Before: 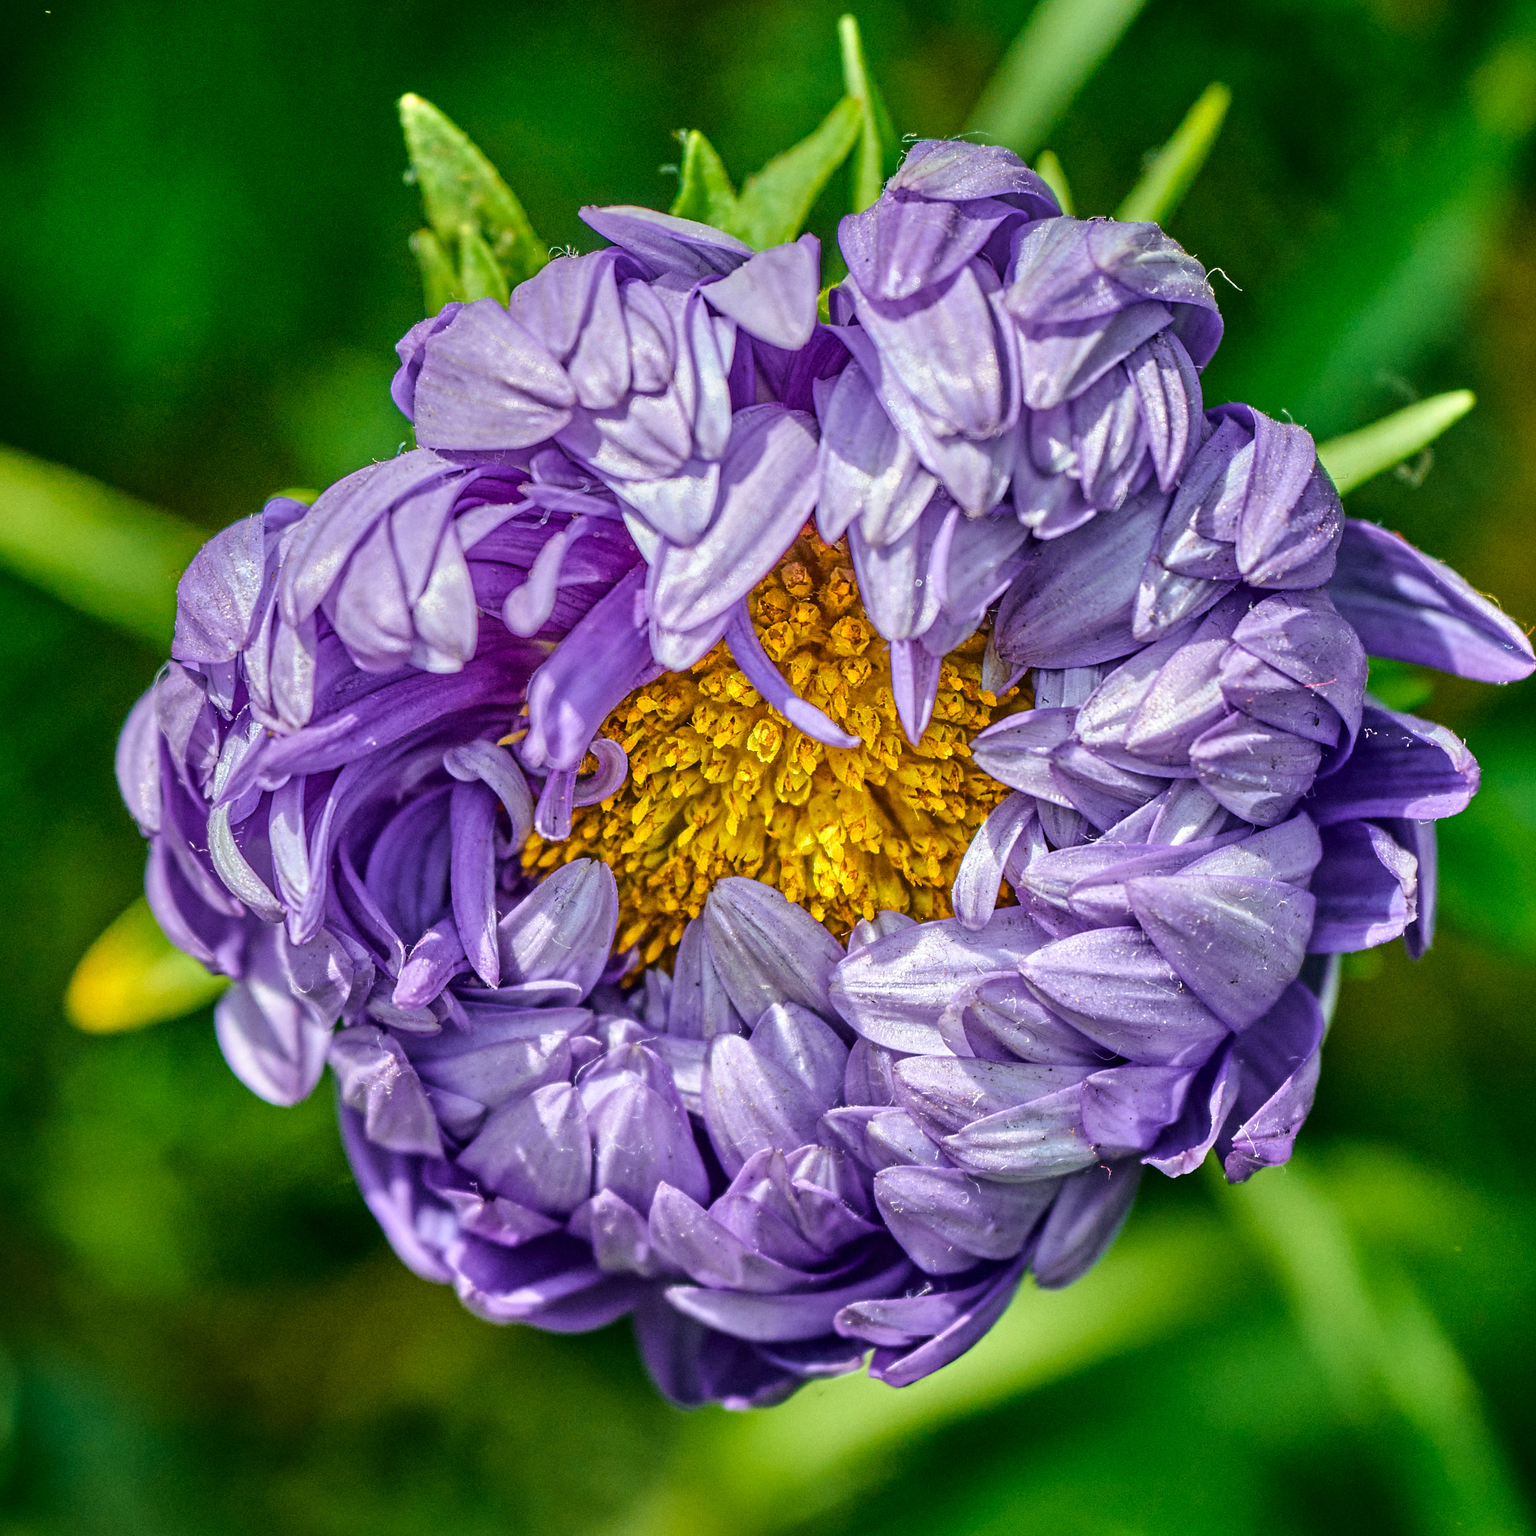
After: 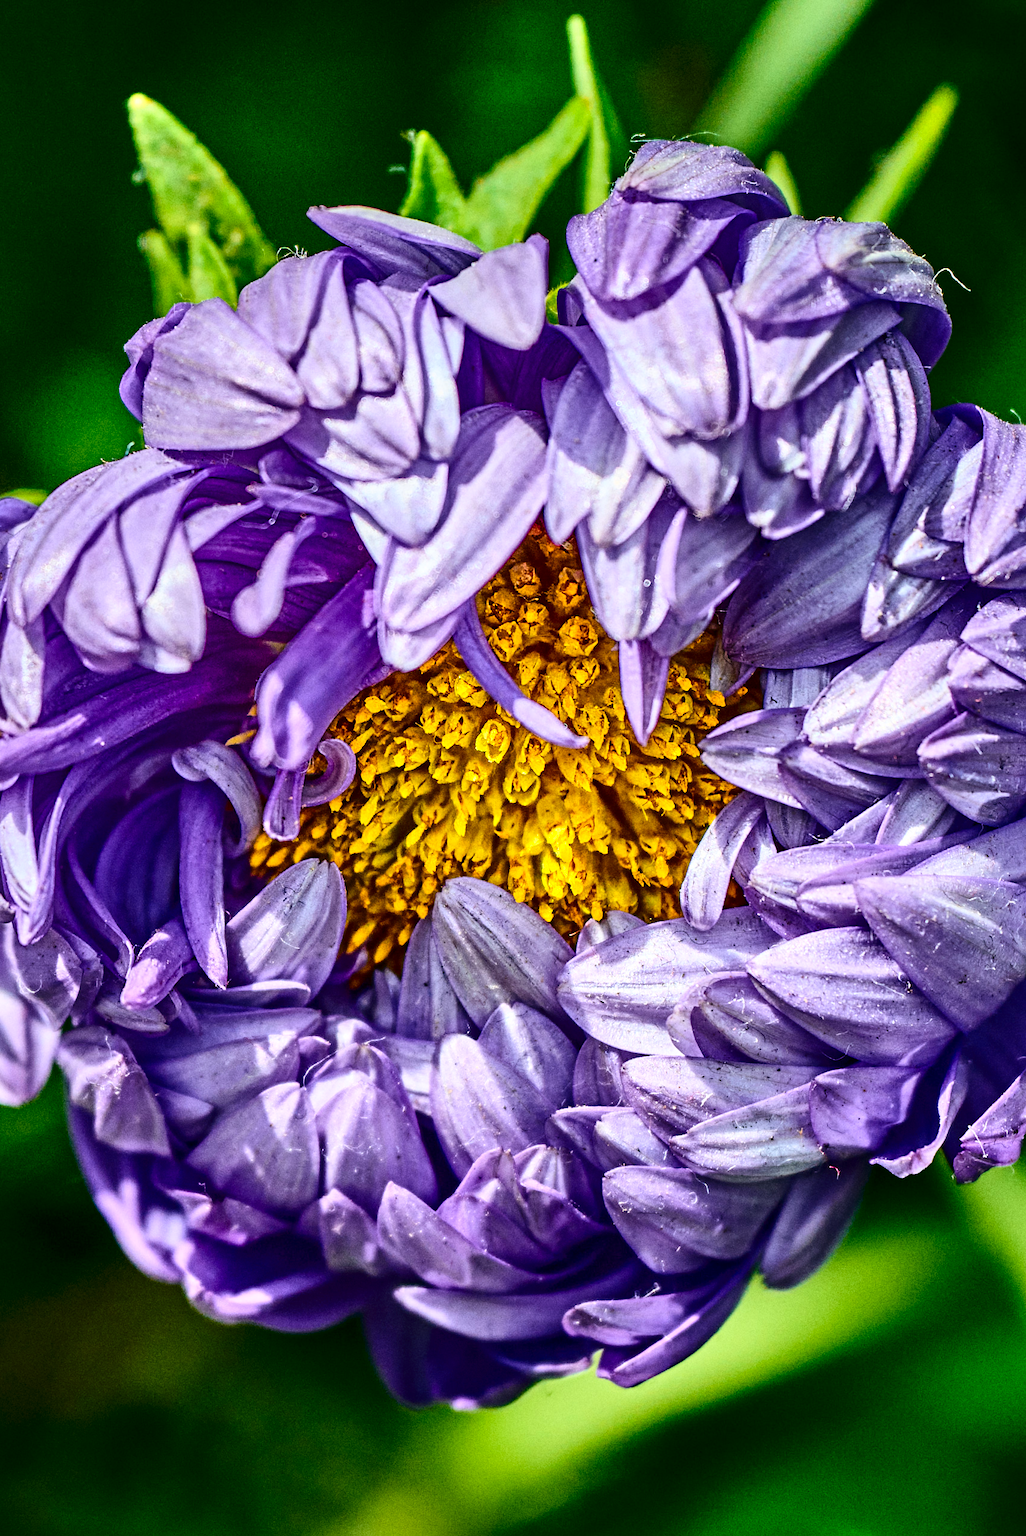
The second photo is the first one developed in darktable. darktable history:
contrast brightness saturation: contrast 0.32, brightness -0.08, saturation 0.17
crop and rotate: left 17.732%, right 15.423%
